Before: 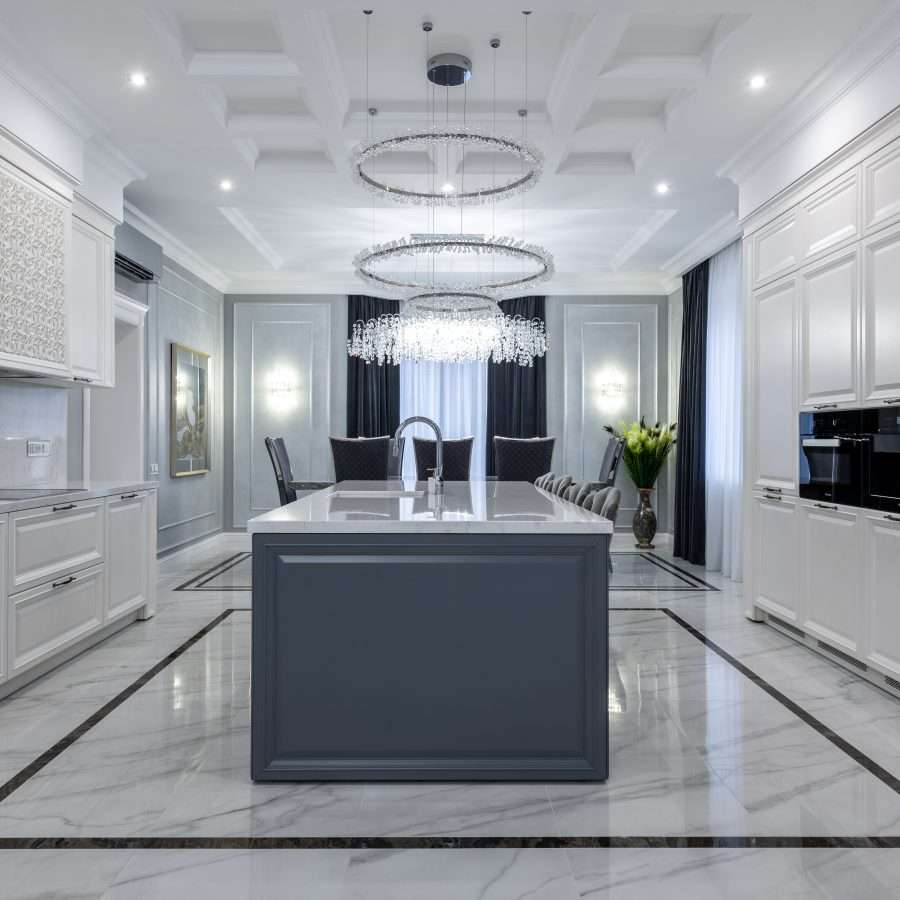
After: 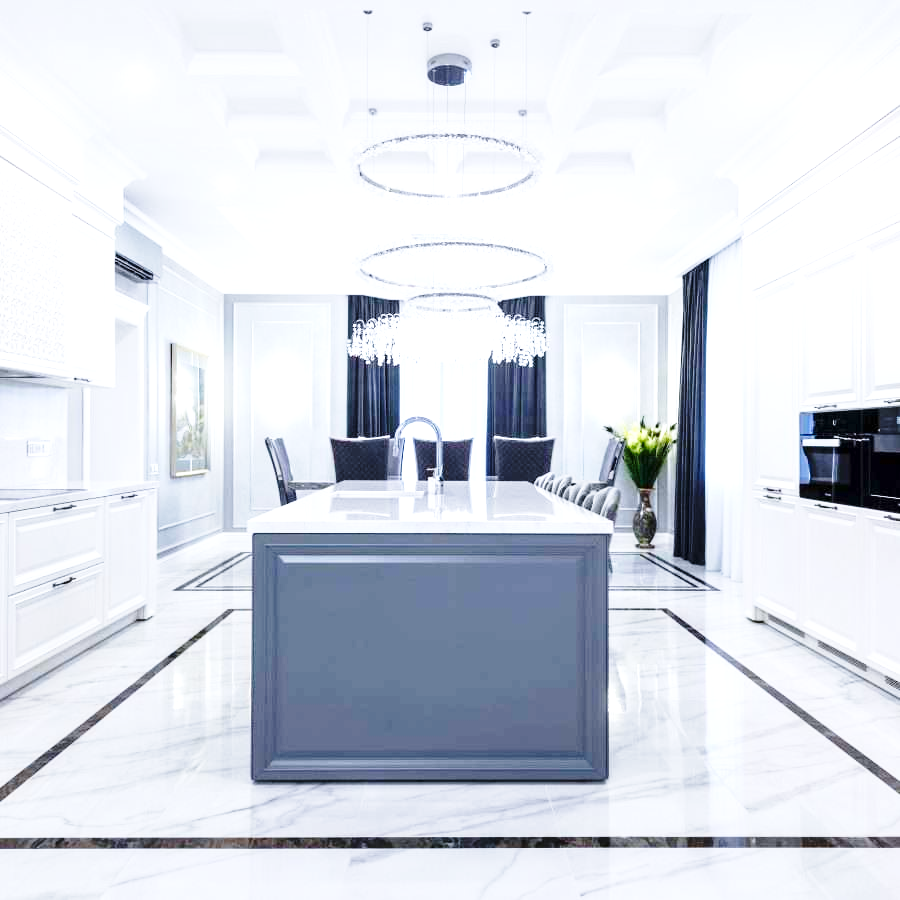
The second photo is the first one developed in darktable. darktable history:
exposure: exposure 1 EV, compensate highlight preservation false
color calibration: illuminant as shot in camera, x 0.358, y 0.373, temperature 4628.91 K
base curve: curves: ch0 [(0, 0) (0.028, 0.03) (0.121, 0.232) (0.46, 0.748) (0.859, 0.968) (1, 1)], preserve colors none
